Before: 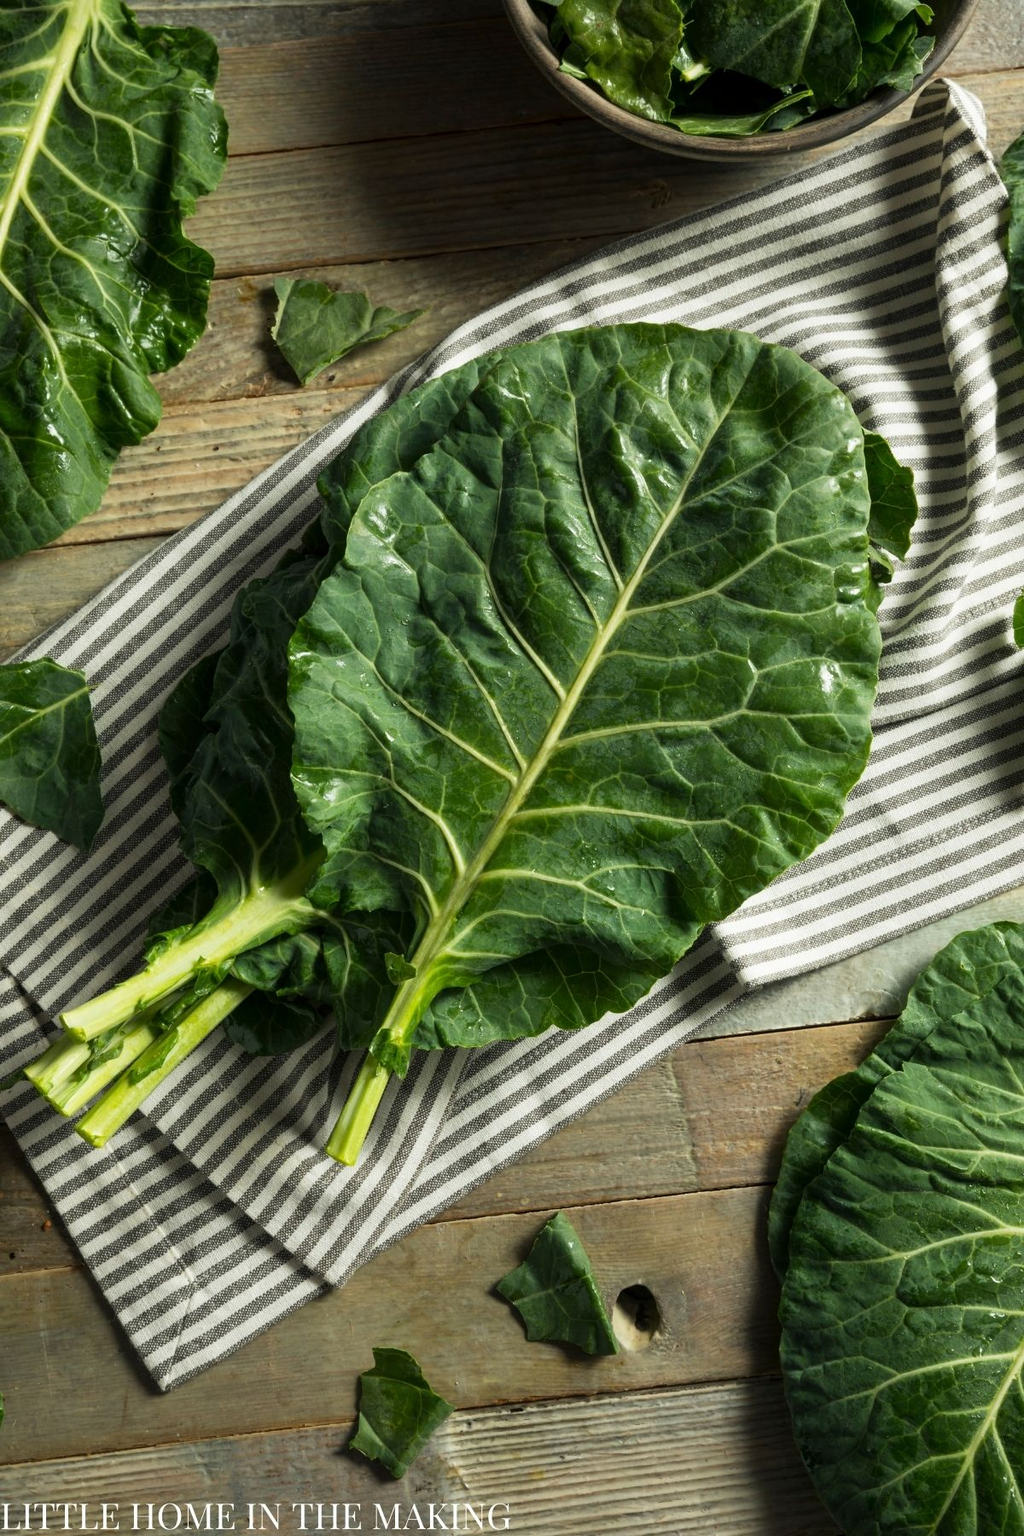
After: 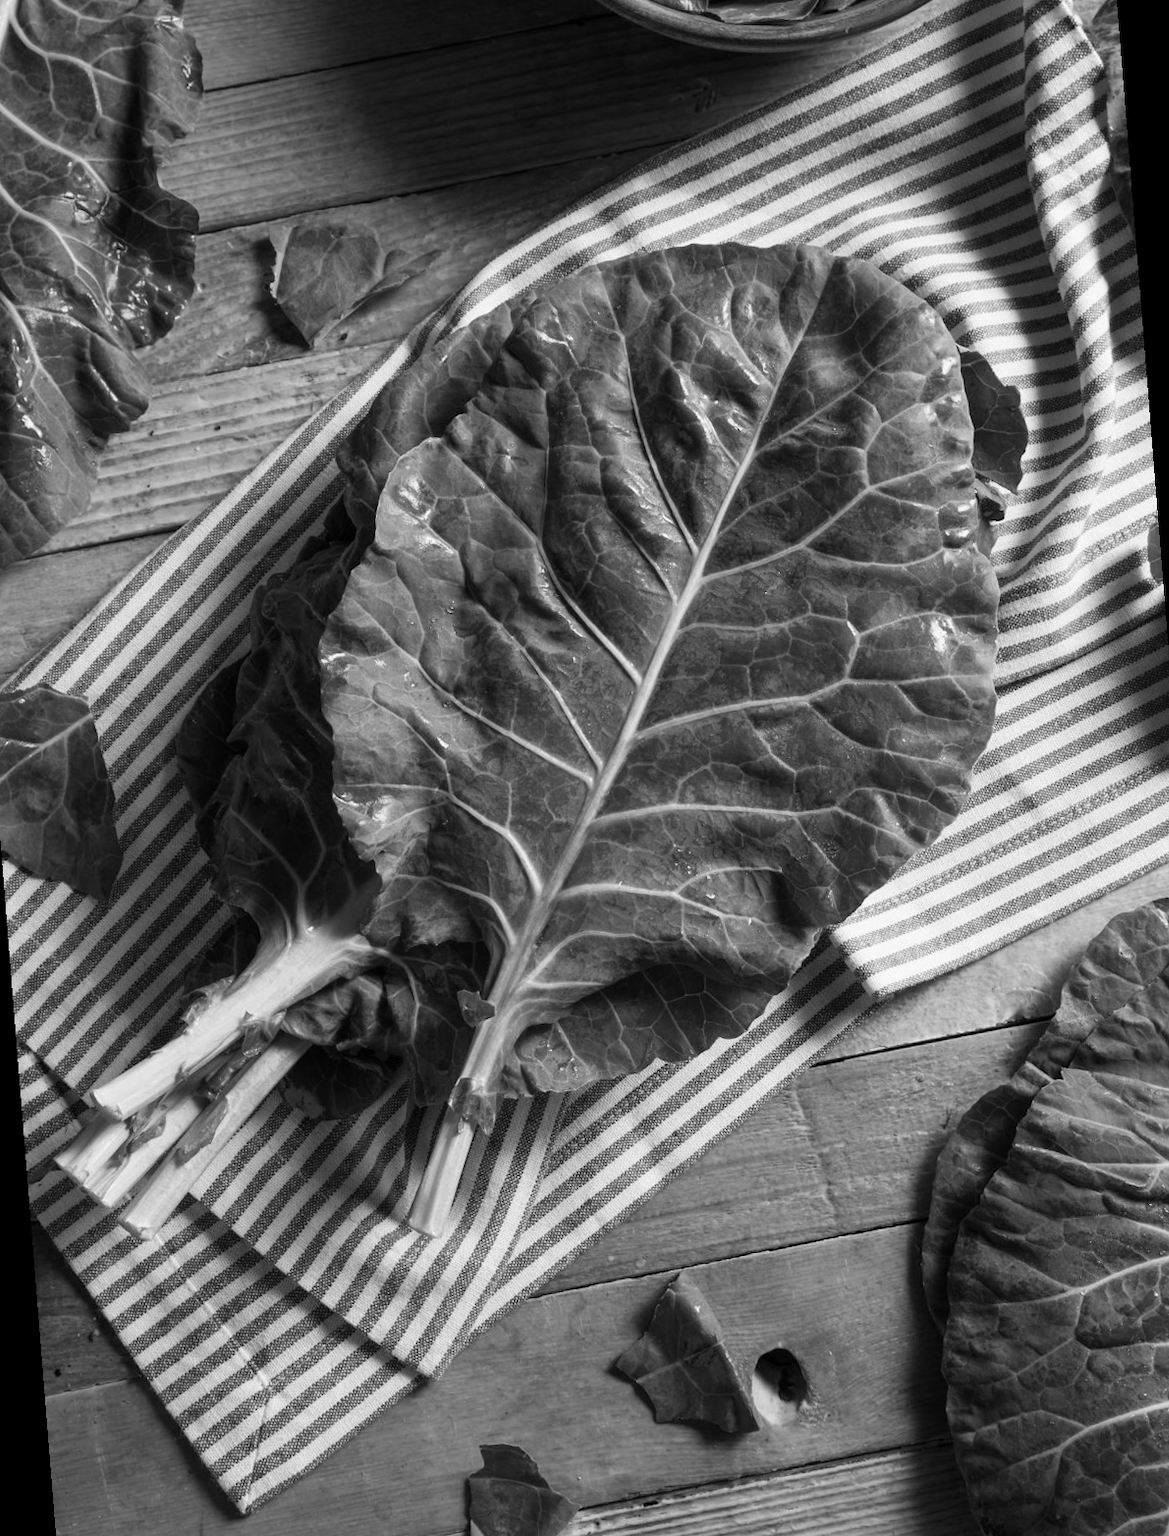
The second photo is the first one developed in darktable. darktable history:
rotate and perspective: rotation -4.57°, crop left 0.054, crop right 0.944, crop top 0.087, crop bottom 0.914
white balance: red 0.931, blue 1.11
monochrome: on, module defaults
